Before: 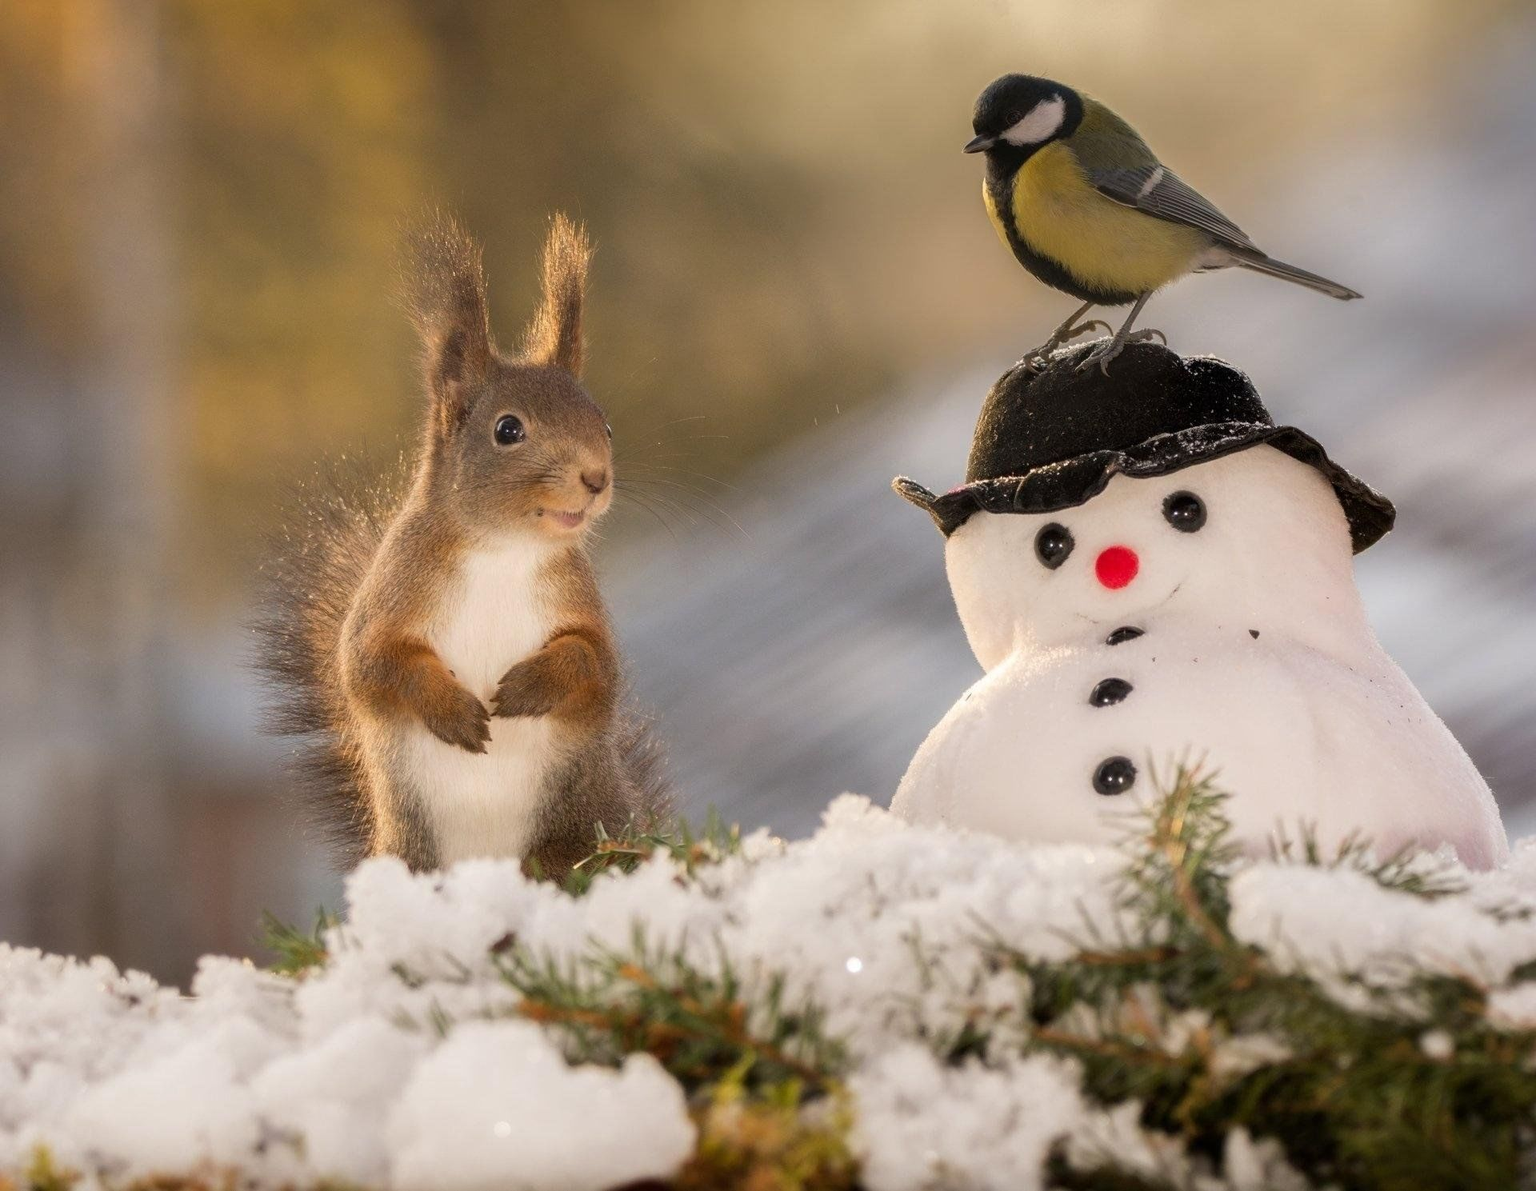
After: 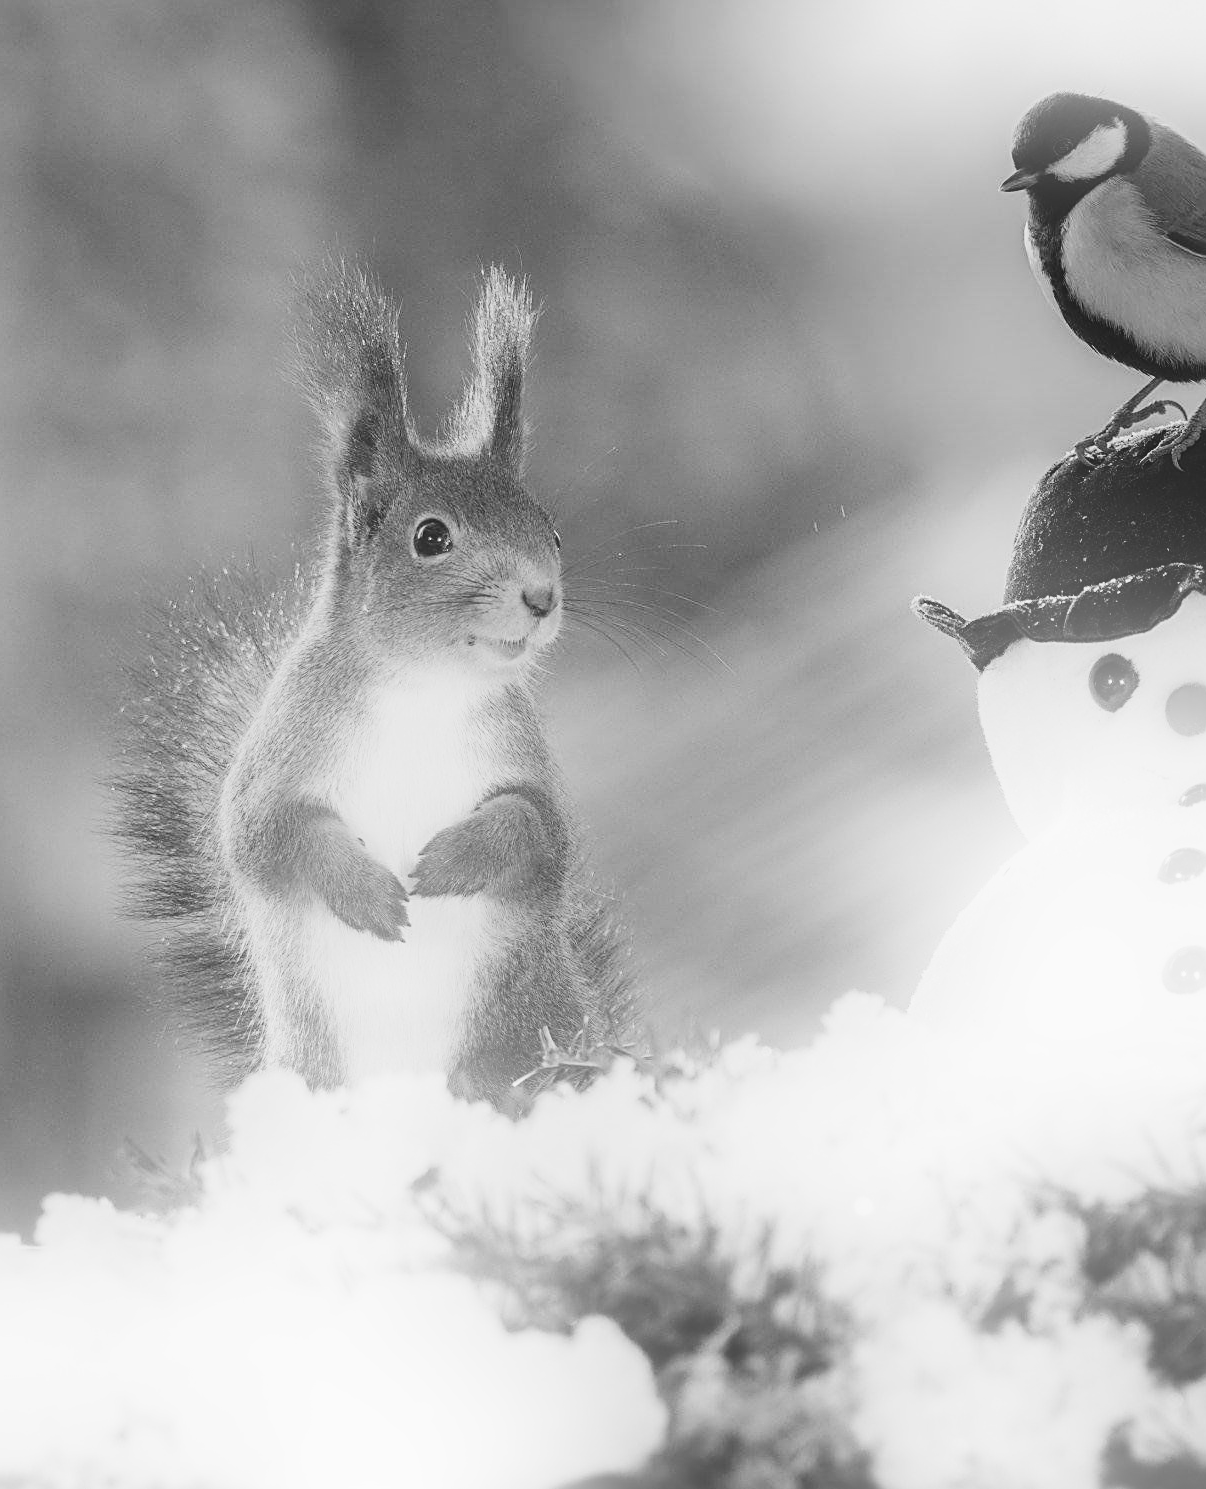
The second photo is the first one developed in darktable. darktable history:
exposure: black level correction -0.041, exposure 0.064 EV, compensate highlight preservation false
filmic rgb: black relative exposure -5 EV, hardness 2.88, contrast 1.4, highlights saturation mix -30%
tone curve: curves: ch0 [(0, 0) (0.003, 0.002) (0.011, 0.009) (0.025, 0.019) (0.044, 0.031) (0.069, 0.044) (0.1, 0.061) (0.136, 0.087) (0.177, 0.127) (0.224, 0.172) (0.277, 0.226) (0.335, 0.295) (0.399, 0.367) (0.468, 0.445) (0.543, 0.536) (0.623, 0.626) (0.709, 0.717) (0.801, 0.806) (0.898, 0.889) (1, 1)], preserve colors none
bloom: on, module defaults
monochrome: a -6.99, b 35.61, size 1.4
sharpen: on, module defaults
crop: left 10.644%, right 26.528%
contrast brightness saturation: contrast 0.05, brightness 0.06, saturation 0.01
